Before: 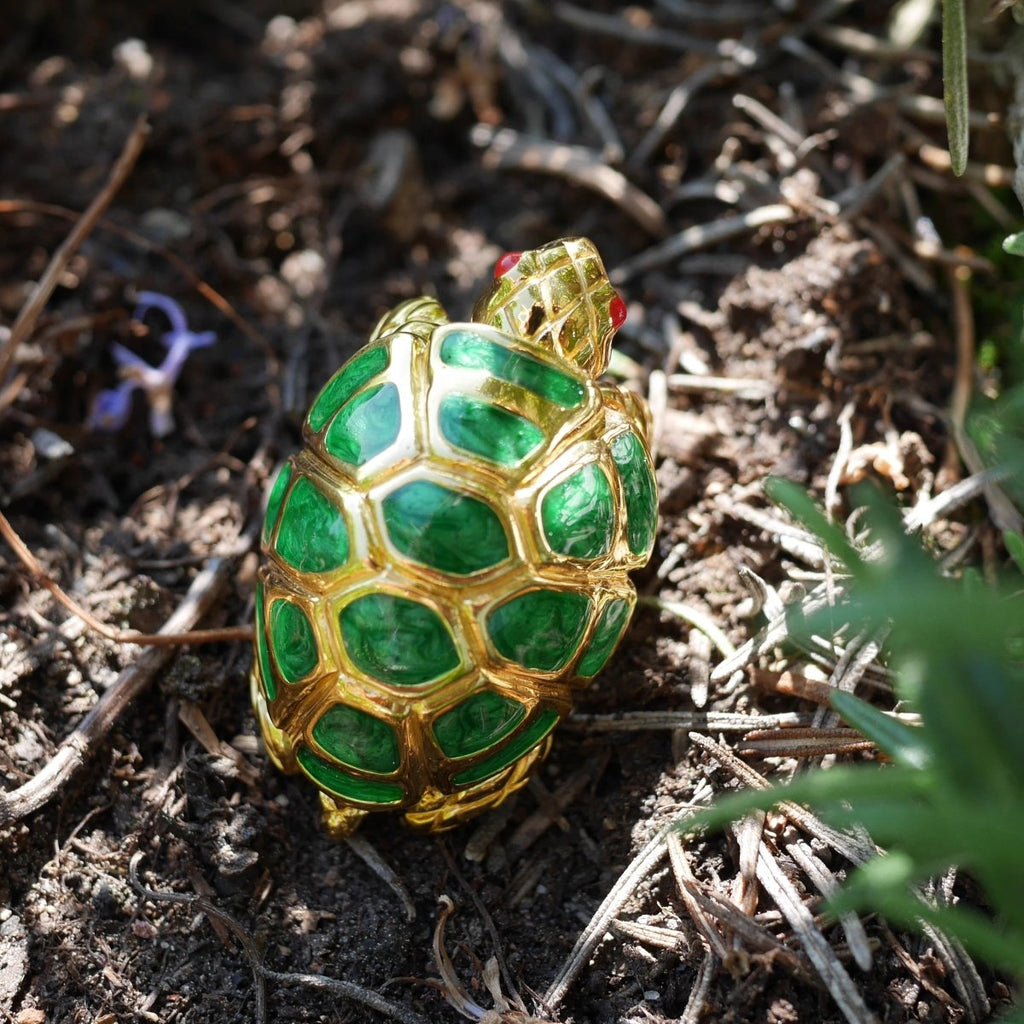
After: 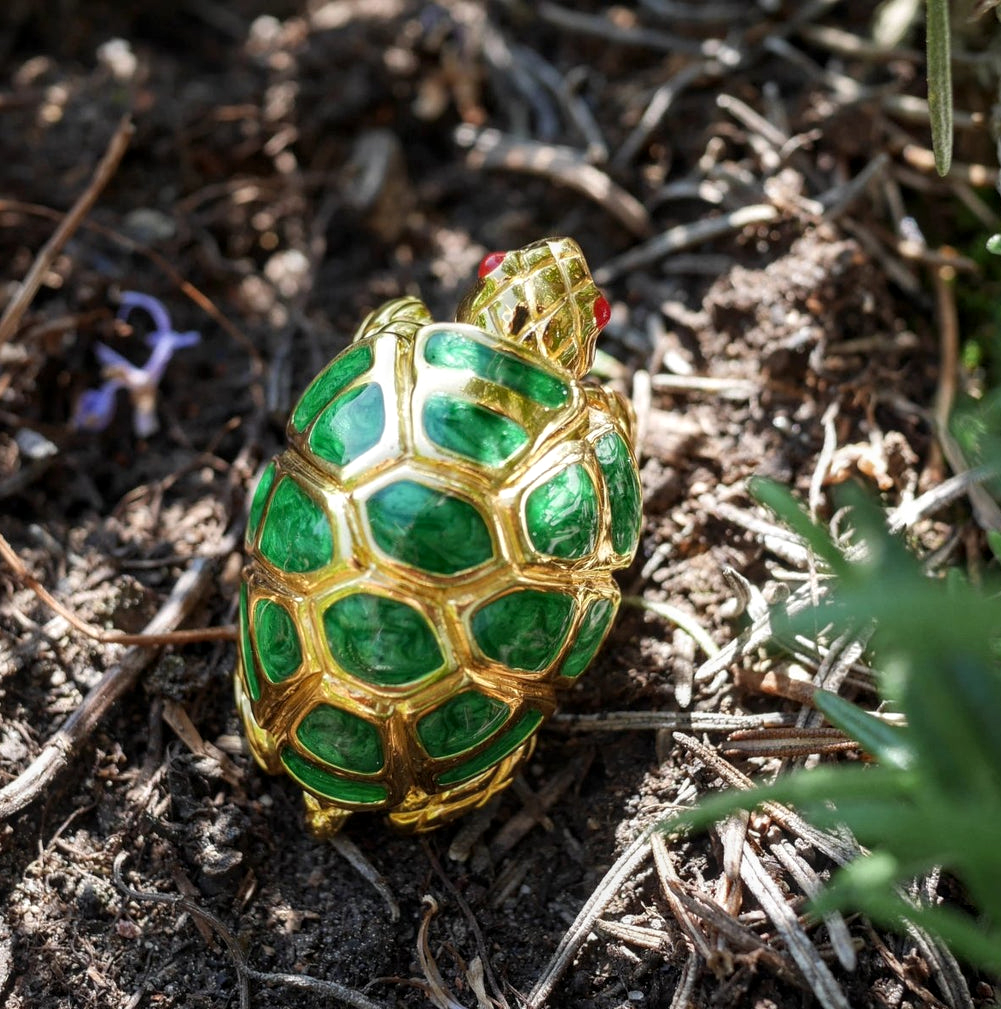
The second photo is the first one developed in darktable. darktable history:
local contrast: on, module defaults
crop and rotate: left 1.612%, right 0.588%, bottom 1.441%
